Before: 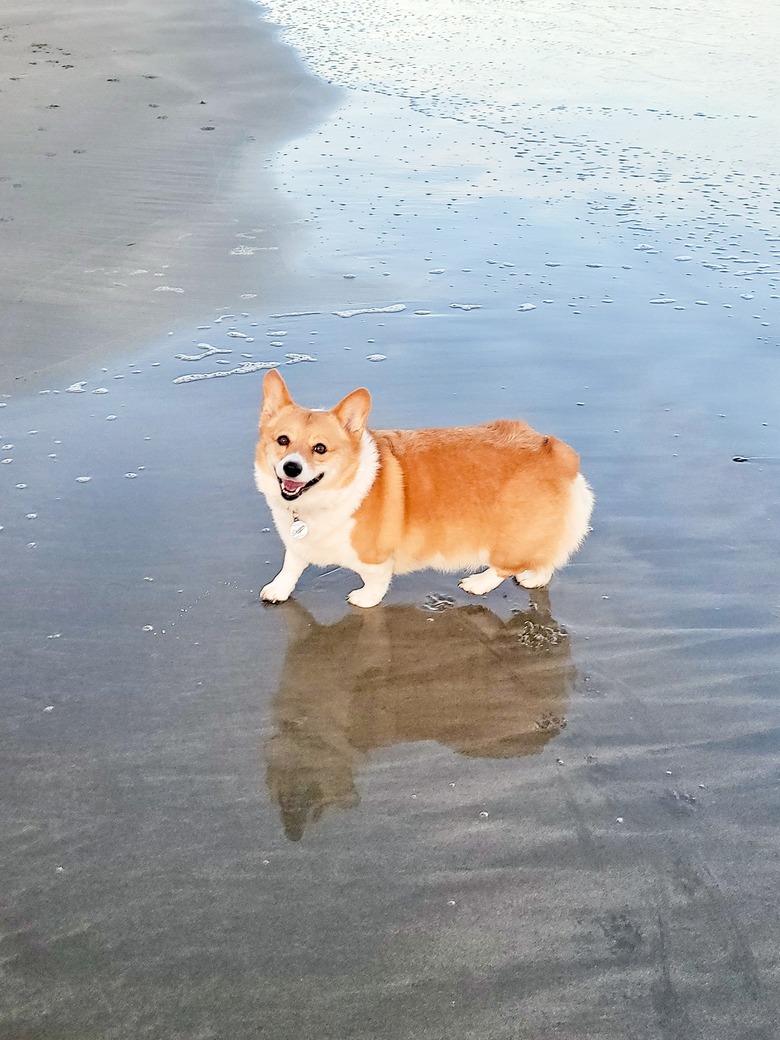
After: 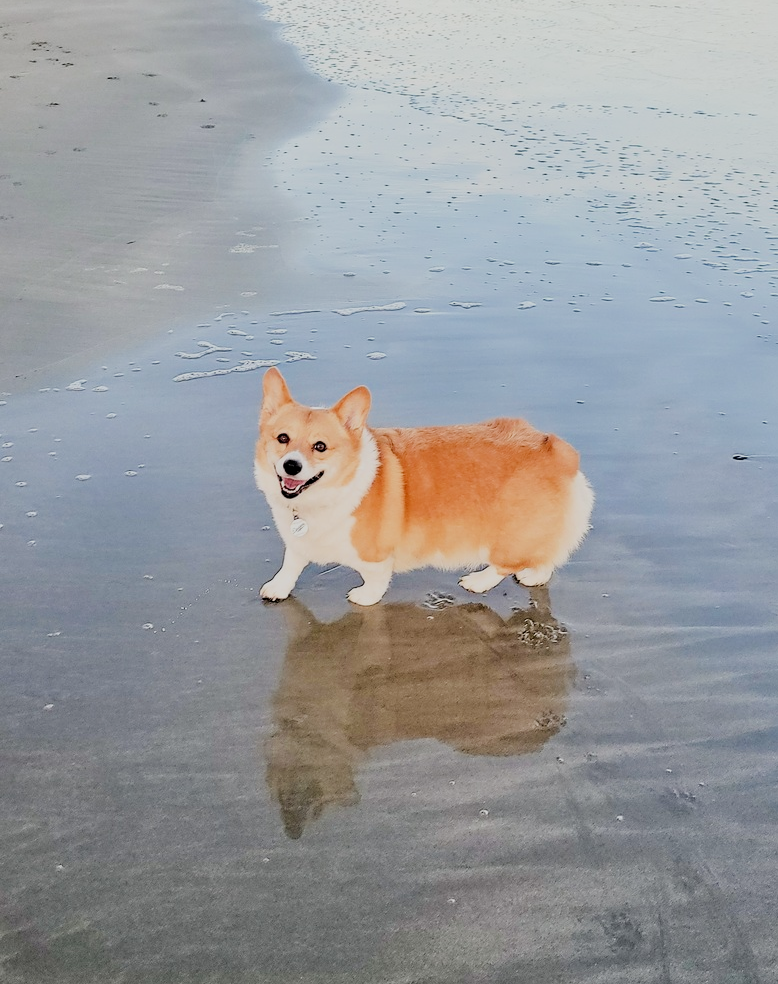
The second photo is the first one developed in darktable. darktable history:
crop: top 0.286%, right 0.255%, bottom 5.01%
filmic rgb: black relative exposure -7.65 EV, white relative exposure 4.56 EV, hardness 3.61
